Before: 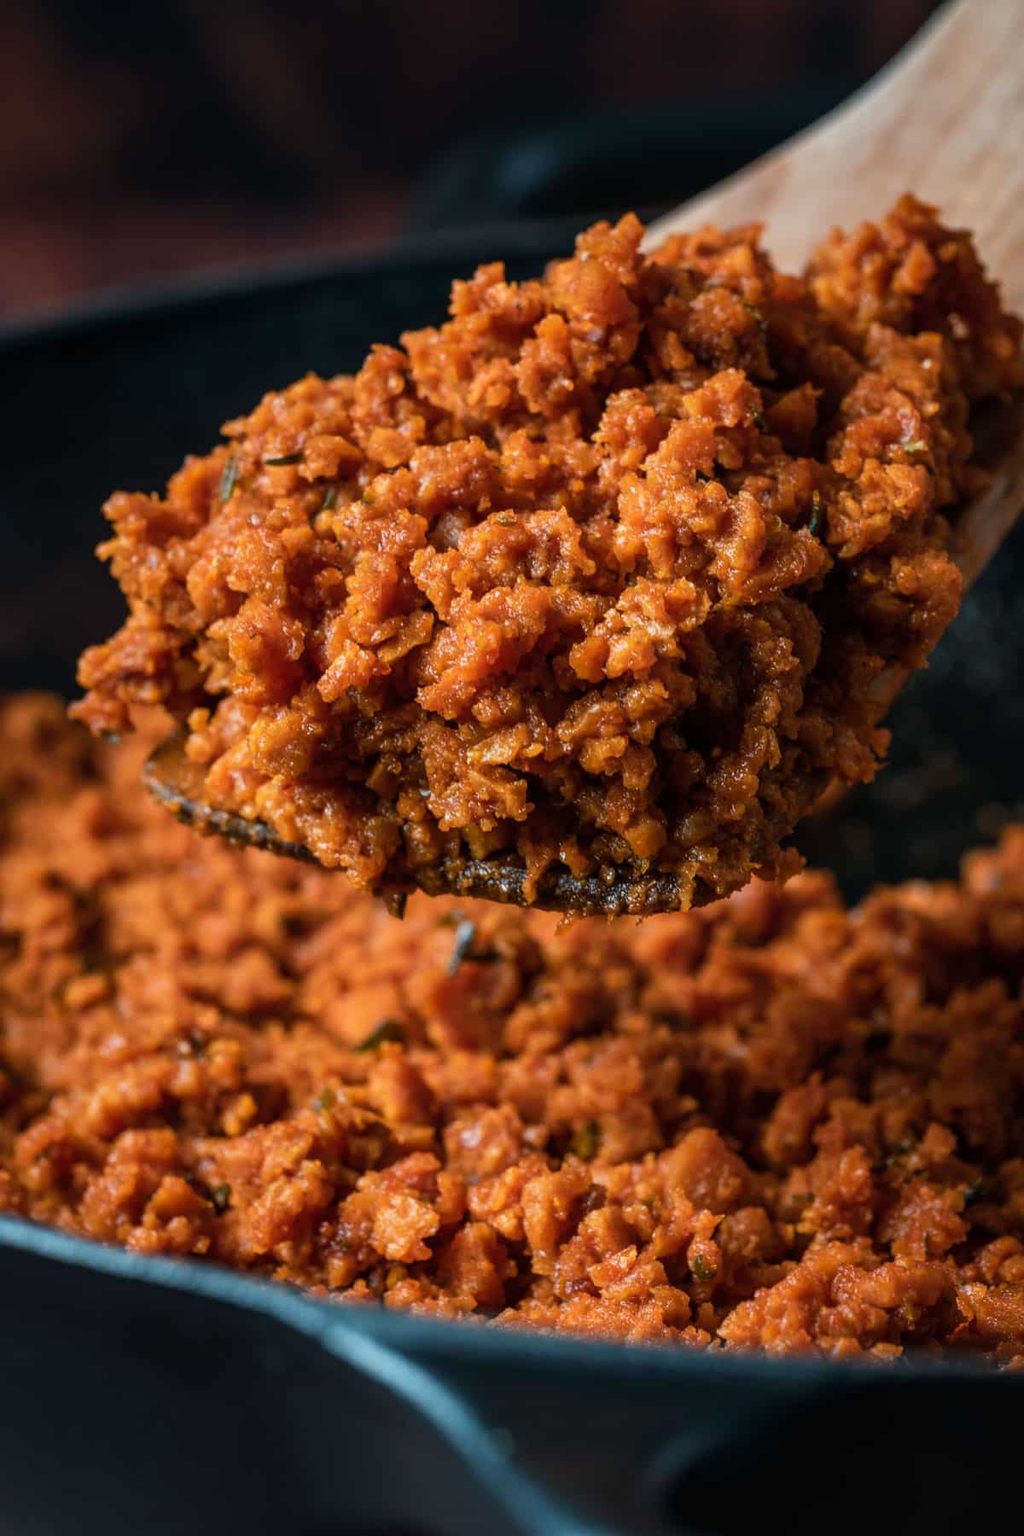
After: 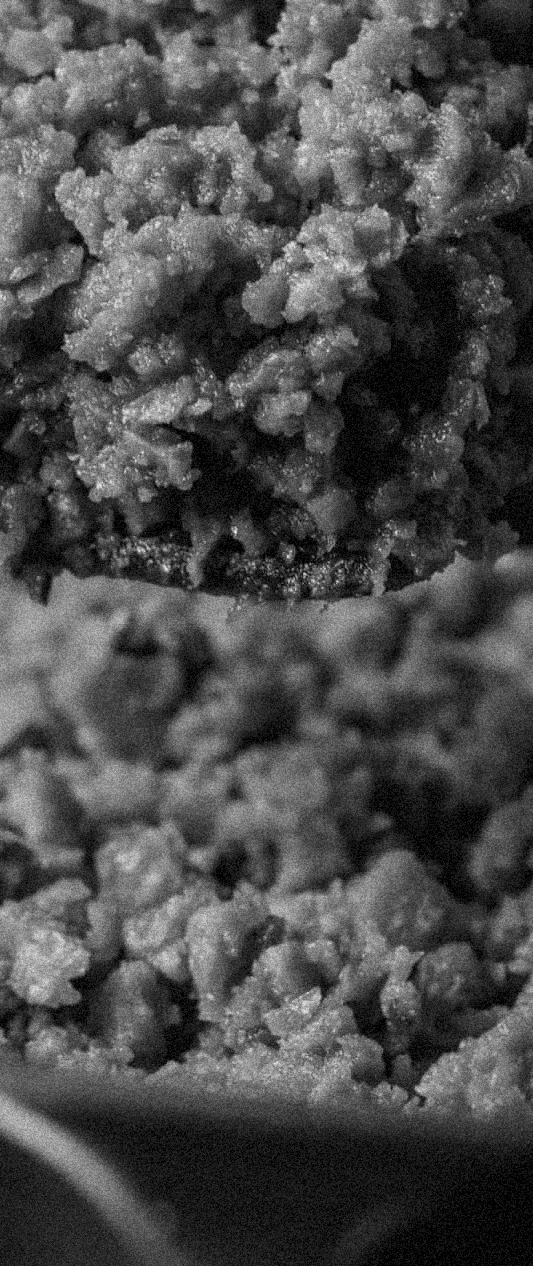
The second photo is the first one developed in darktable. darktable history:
monochrome: on, module defaults
grain: coarseness 46.9 ISO, strength 50.21%, mid-tones bias 0%
exposure: exposure -0.177 EV, compensate highlight preservation false
crop: left 35.432%, top 26.233%, right 20.145%, bottom 3.432%
